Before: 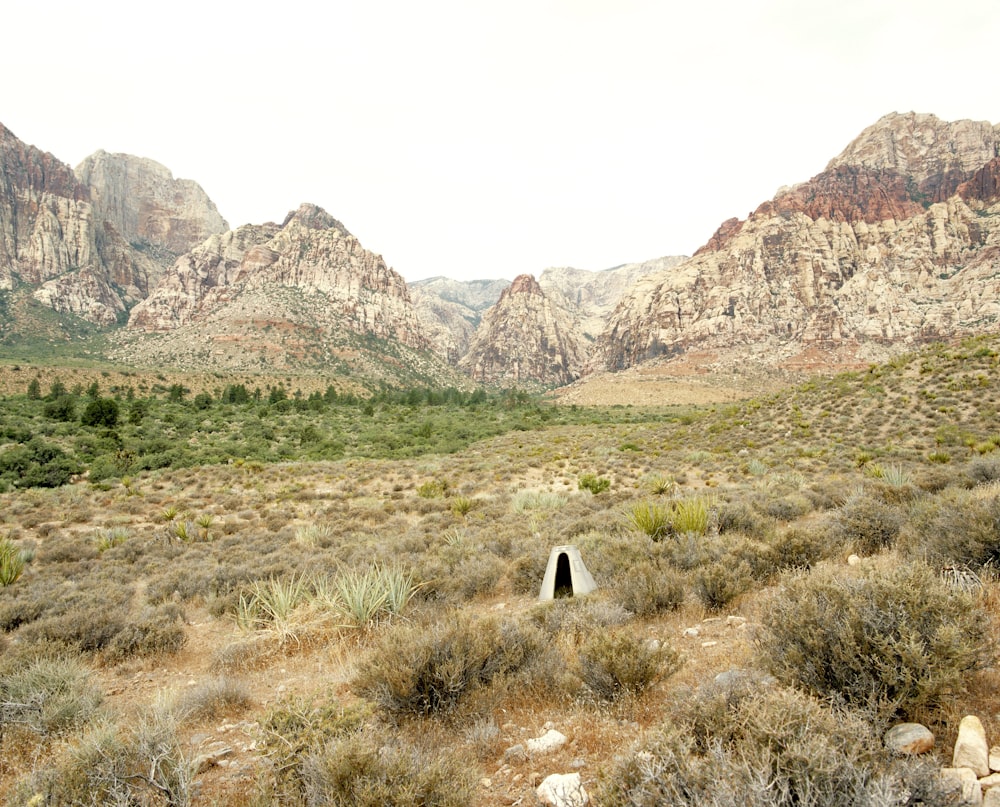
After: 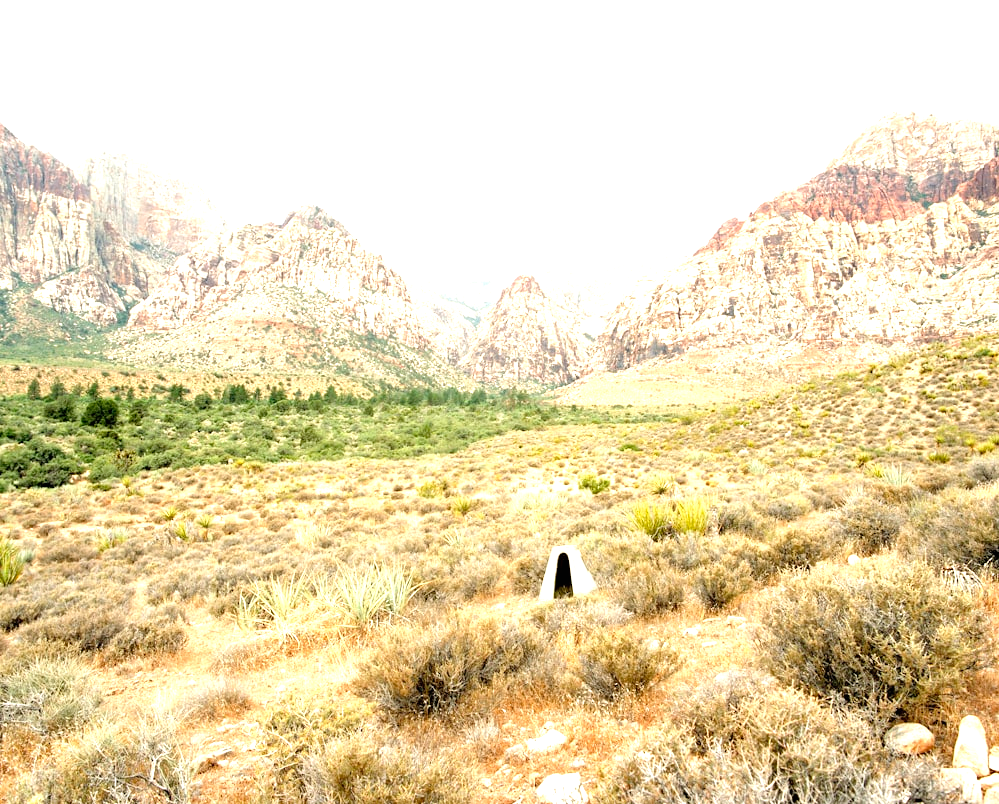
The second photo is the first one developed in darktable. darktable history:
crop: top 0.05%, bottom 0.098%
exposure: black level correction 0, exposure 1.1 EV, compensate highlight preservation false
